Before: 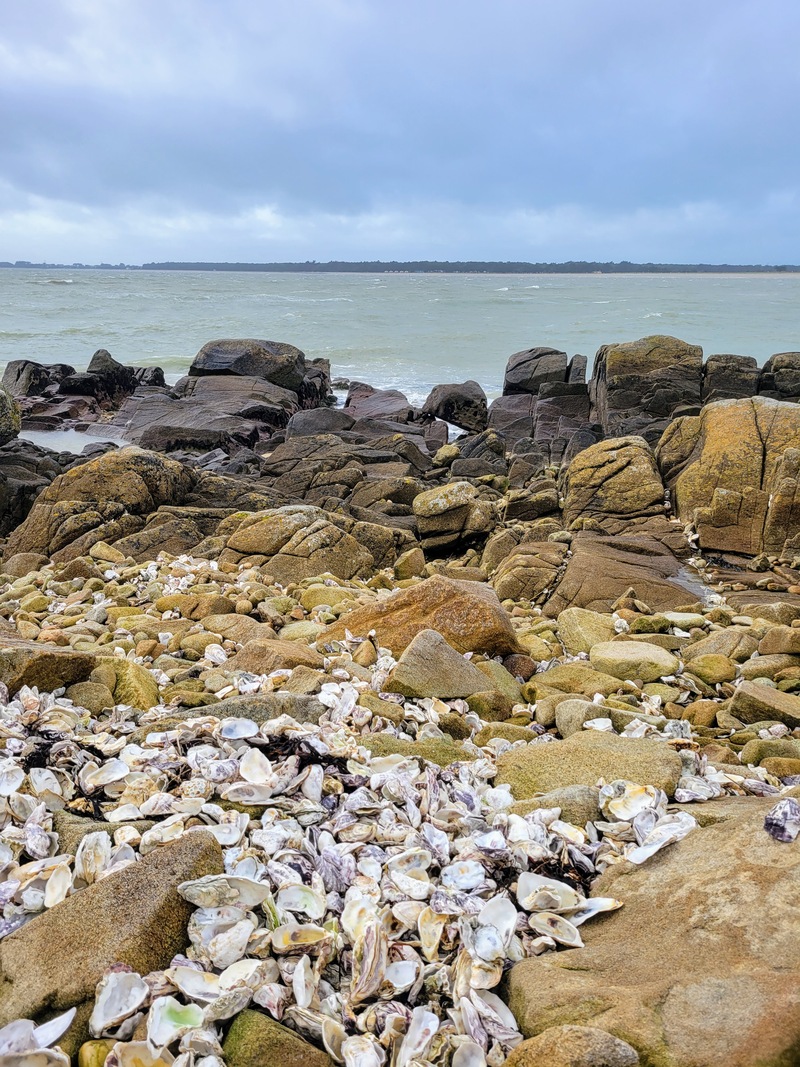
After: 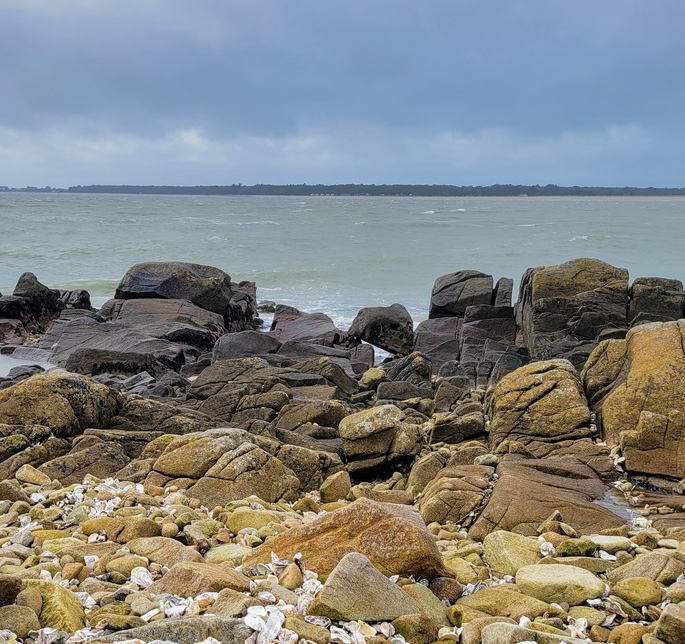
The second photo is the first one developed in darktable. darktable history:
crop and rotate: left 9.345%, top 7.22%, right 4.982%, bottom 32.331%
graduated density: on, module defaults
